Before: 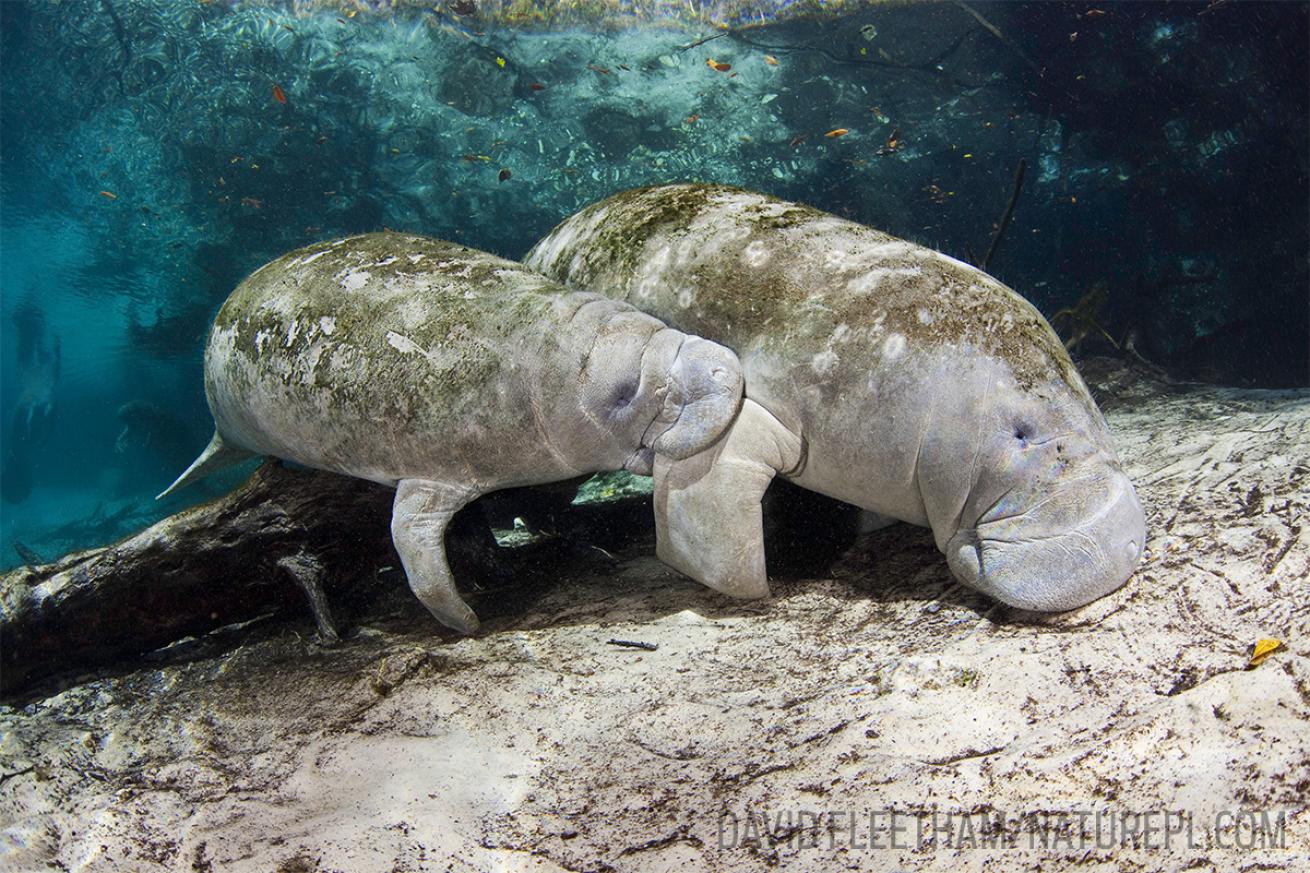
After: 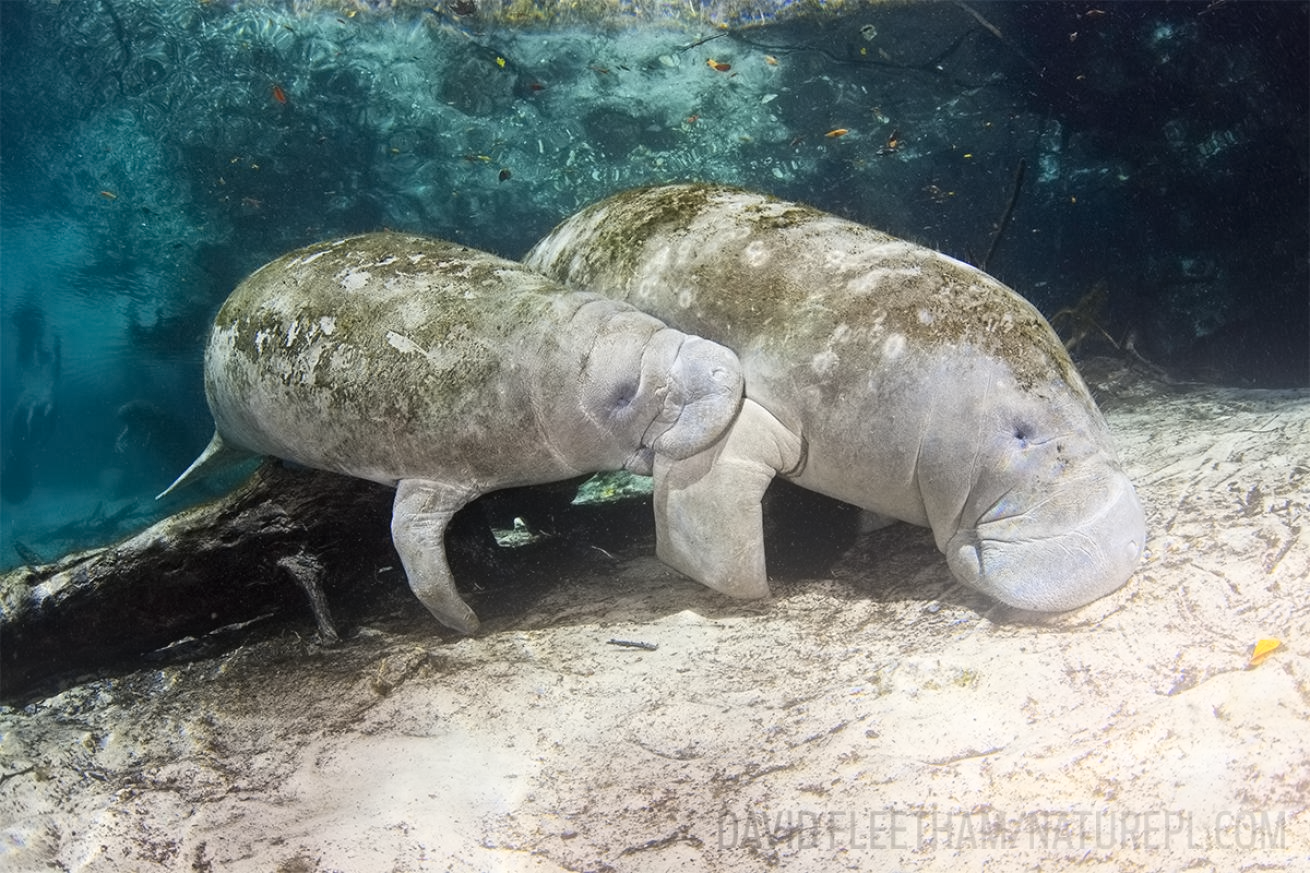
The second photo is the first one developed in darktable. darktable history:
contrast equalizer: y [[0.5 ×6], [0.5 ×6], [0.5 ×6], [0 ×6], [0, 0.039, 0.251, 0.29, 0.293, 0.292]]
bloom: on, module defaults
rotate and perspective: crop left 0, crop top 0
